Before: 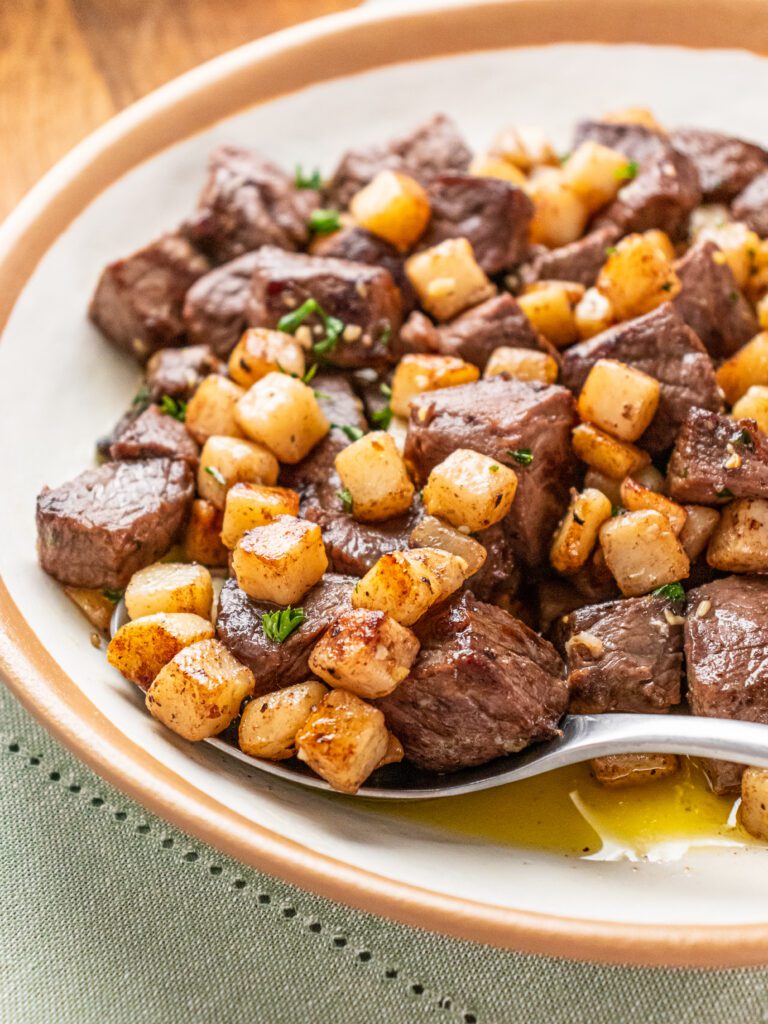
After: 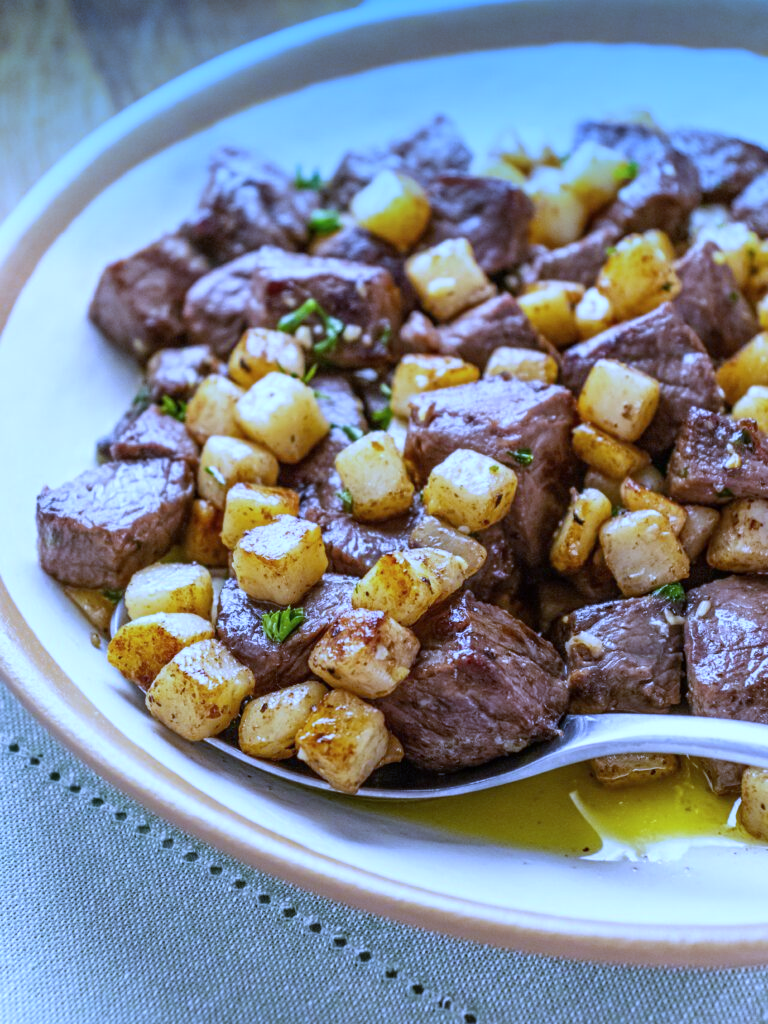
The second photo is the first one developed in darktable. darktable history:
contrast brightness saturation: saturation -0.05
white balance: red 0.766, blue 1.537
graduated density: density 2.02 EV, hardness 44%, rotation 0.374°, offset 8.21, hue 208.8°, saturation 97%
velvia: strength 9.25%
